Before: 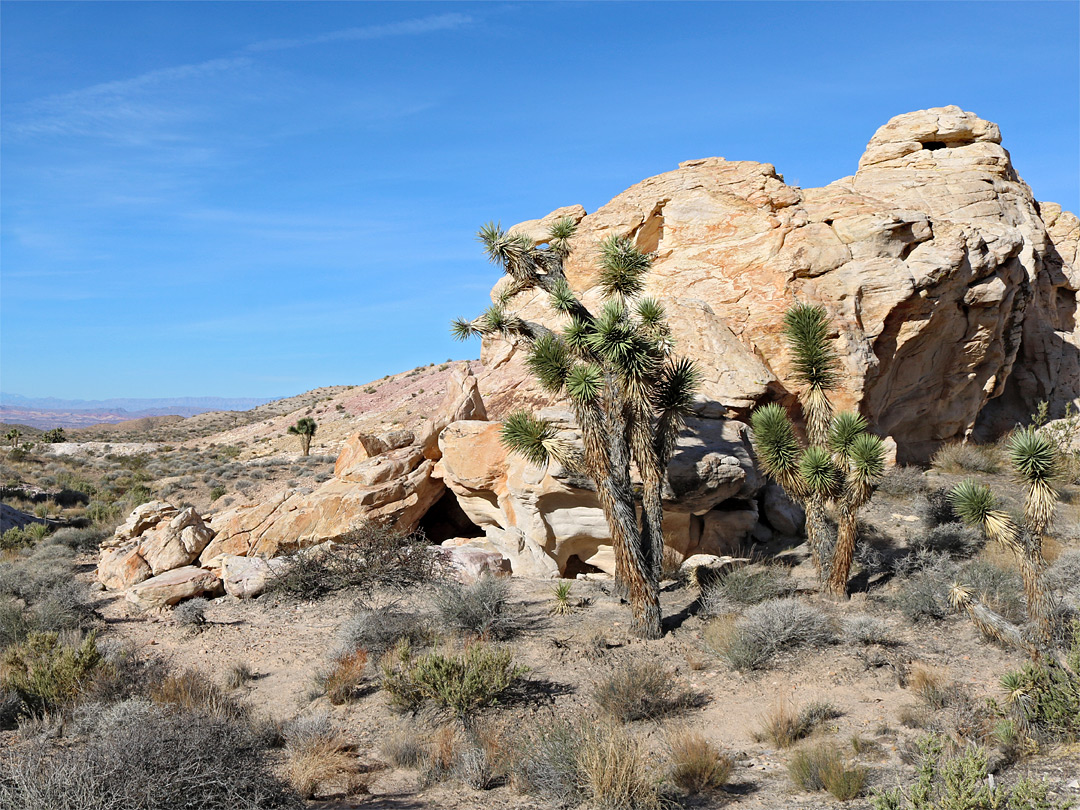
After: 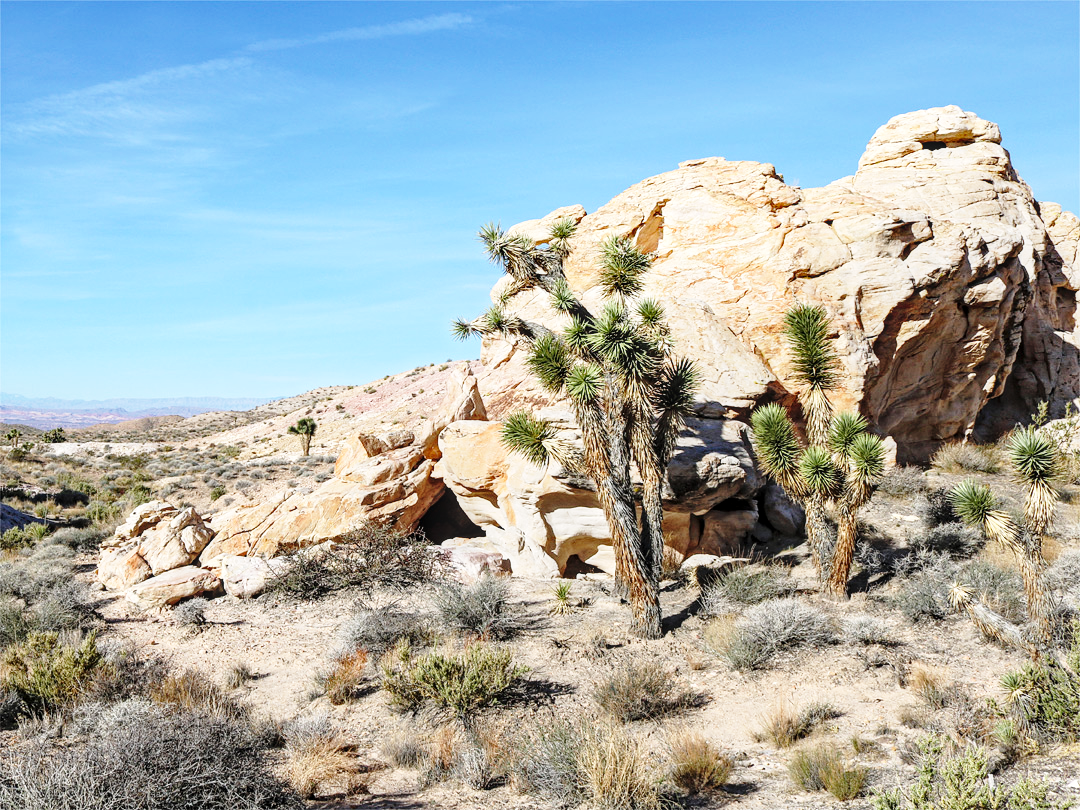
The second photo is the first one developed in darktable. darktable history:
local contrast: on, module defaults
base curve: curves: ch0 [(0, 0) (0.028, 0.03) (0.121, 0.232) (0.46, 0.748) (0.859, 0.968) (1, 1)], preserve colors none
